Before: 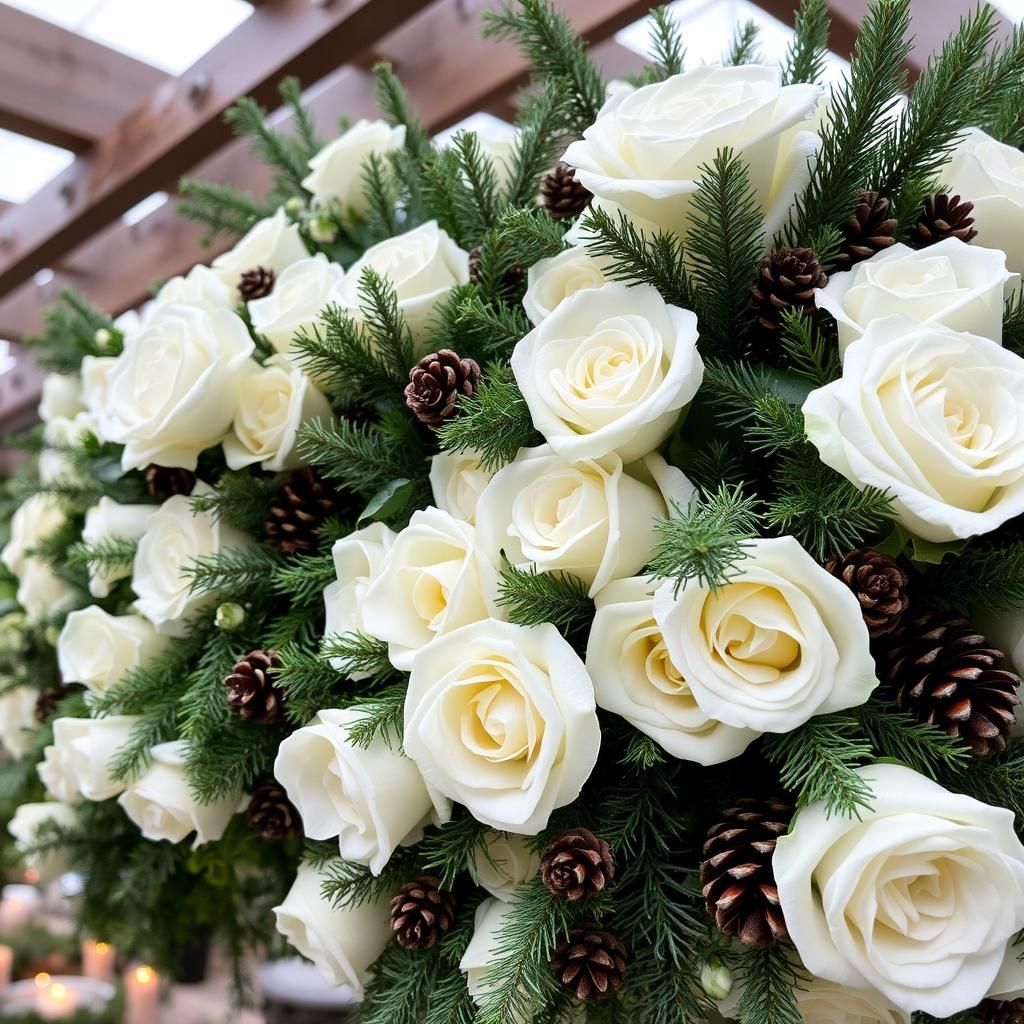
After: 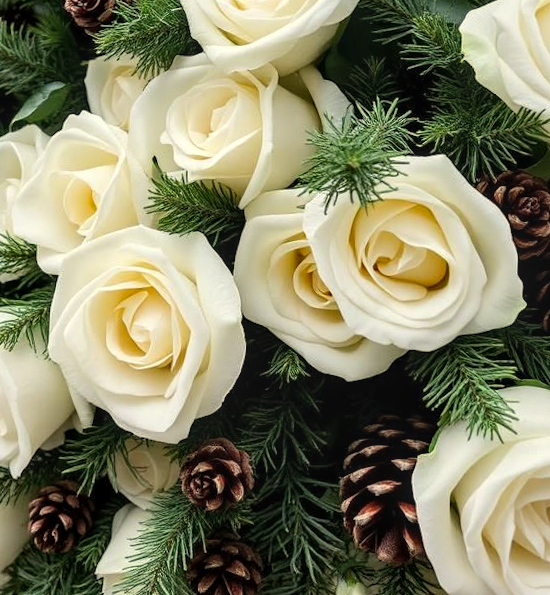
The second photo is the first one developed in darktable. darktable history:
crop: left 34.479%, top 38.822%, right 13.718%, bottom 5.172%
rotate and perspective: rotation 2.27°, automatic cropping off
local contrast: detail 130%
exposure: compensate highlight preservation false
white balance: red 1.029, blue 0.92
